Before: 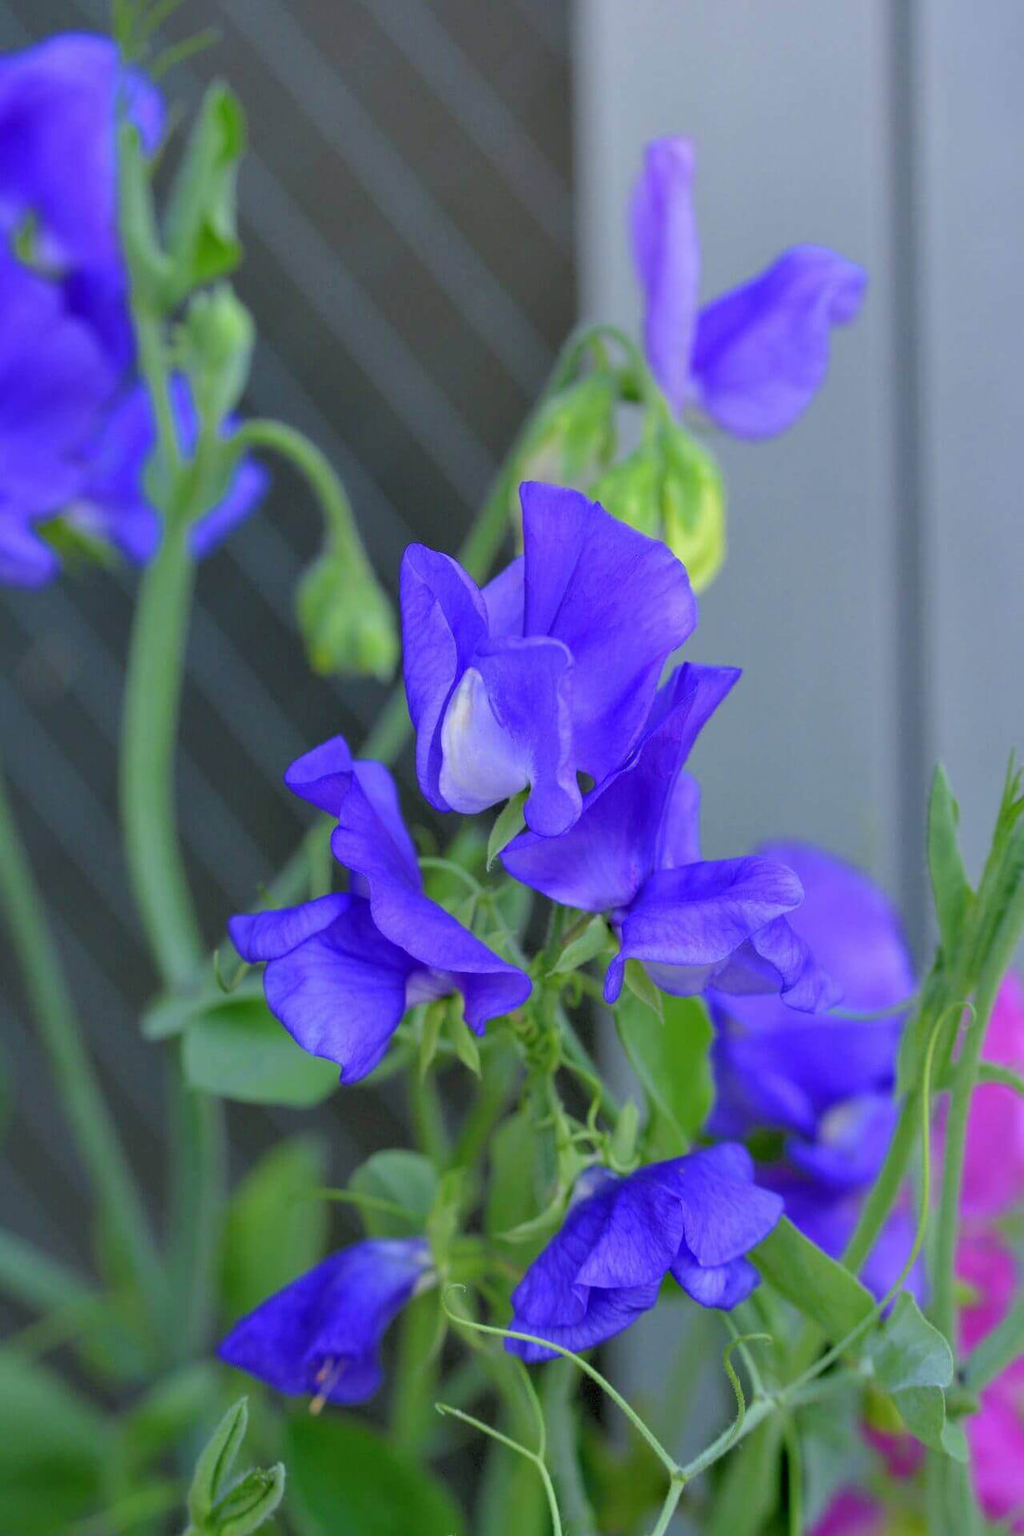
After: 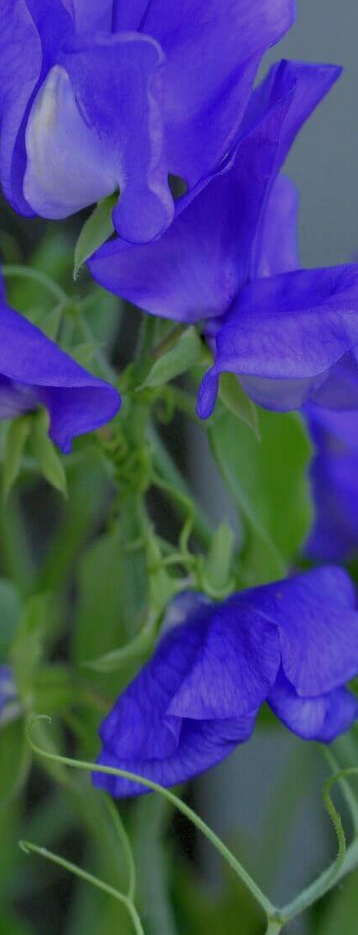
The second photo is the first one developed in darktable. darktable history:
exposure: black level correction 0, exposure -0.692 EV, compensate highlight preservation false
crop: left 40.805%, top 39.466%, right 25.962%, bottom 2.762%
